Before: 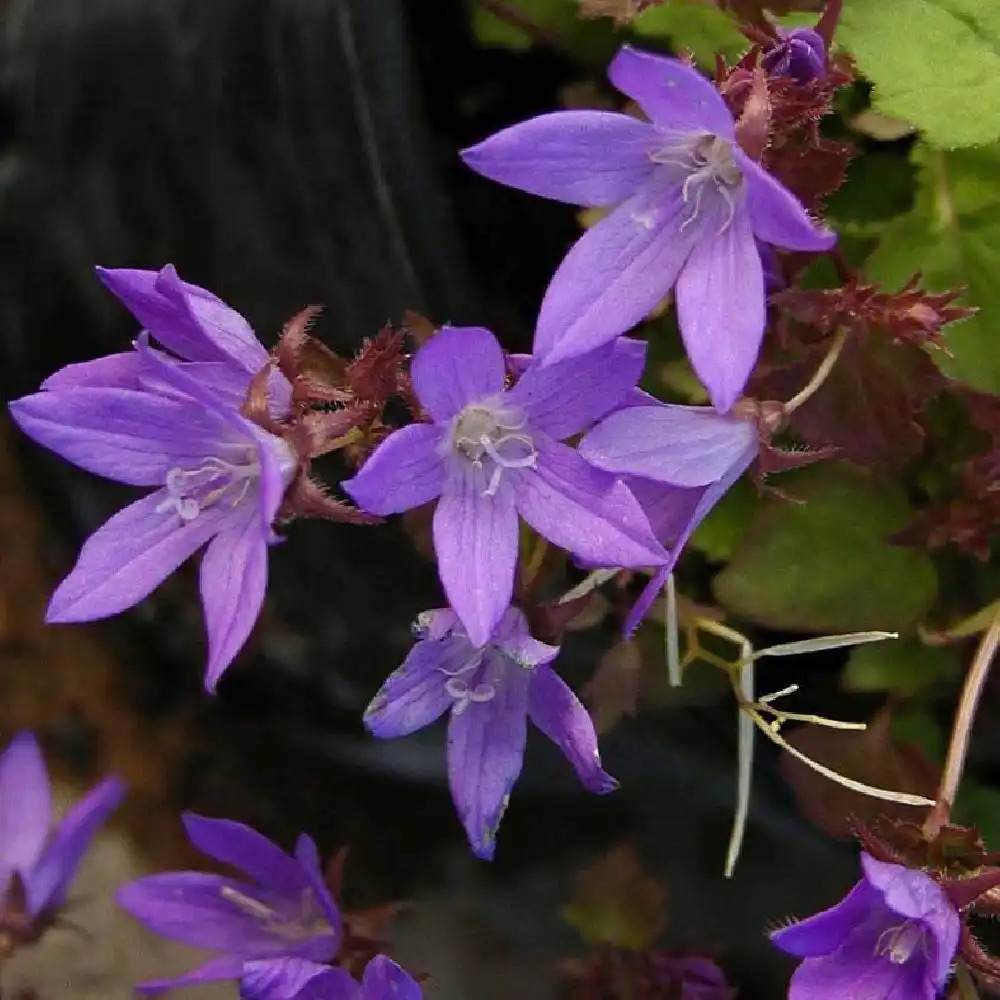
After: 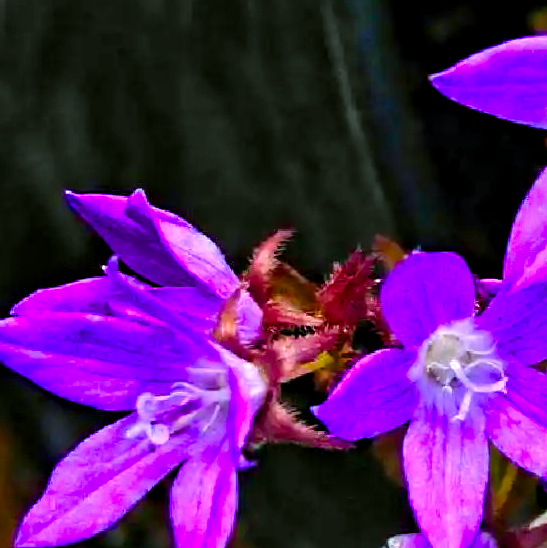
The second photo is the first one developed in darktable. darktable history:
color balance rgb: linear chroma grading › global chroma 42%, perceptual saturation grading › global saturation 42%, global vibrance 33%
contrast equalizer: y [[0.513, 0.565, 0.608, 0.562, 0.512, 0.5], [0.5 ×6], [0.5, 0.5, 0.5, 0.528, 0.598, 0.658], [0 ×6], [0 ×6]]
levels: mode automatic, black 0.023%, white 99.97%, levels [0.062, 0.494, 0.925]
crop and rotate: left 3.047%, top 7.509%, right 42.236%, bottom 37.598%
white balance: red 0.925, blue 1.046
